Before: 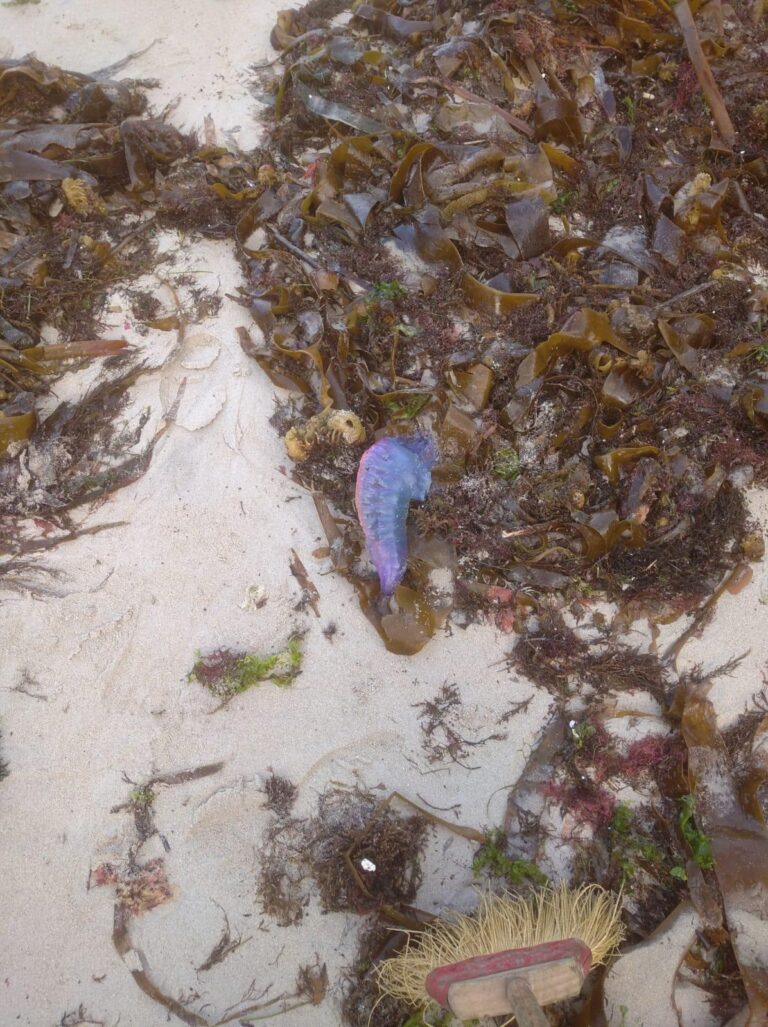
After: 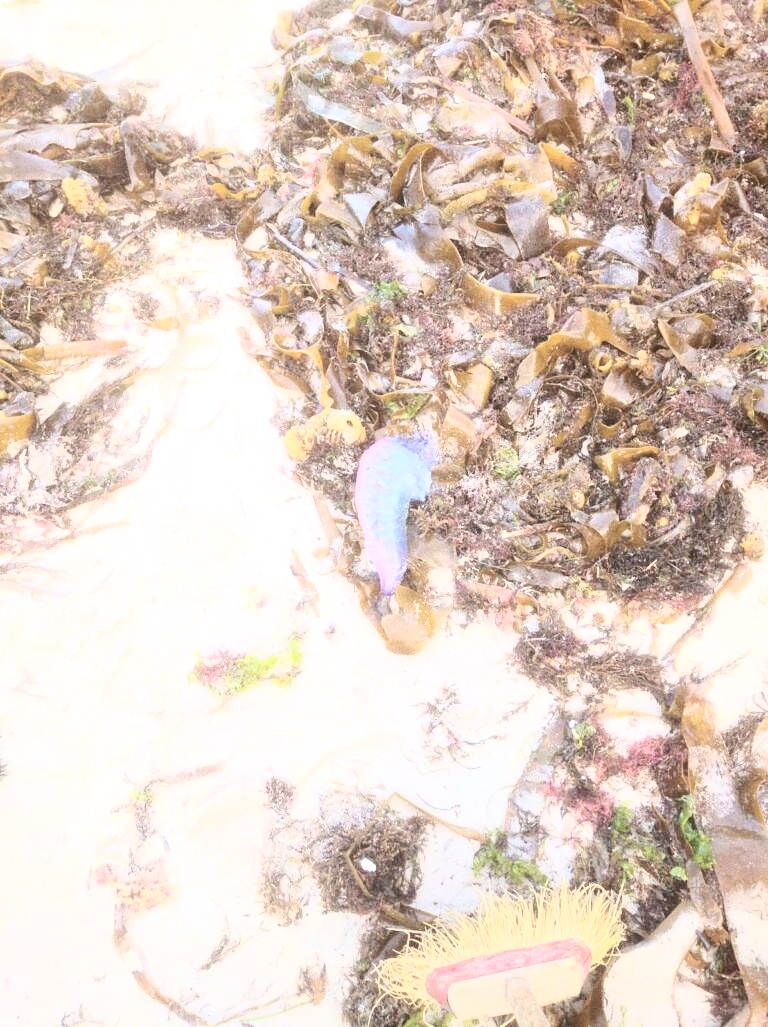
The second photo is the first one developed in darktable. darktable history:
tone curve: curves: ch0 [(0, 0) (0.003, 0.003) (0.011, 0.011) (0.025, 0.026) (0.044, 0.045) (0.069, 0.087) (0.1, 0.141) (0.136, 0.202) (0.177, 0.271) (0.224, 0.357) (0.277, 0.461) (0.335, 0.583) (0.399, 0.685) (0.468, 0.782) (0.543, 0.867) (0.623, 0.927) (0.709, 0.96) (0.801, 0.975) (0.898, 0.987) (1, 1)], color space Lab, independent channels, preserve colors none
exposure: exposure 0.781 EV, compensate highlight preservation false
grain: coarseness 0.47 ISO
